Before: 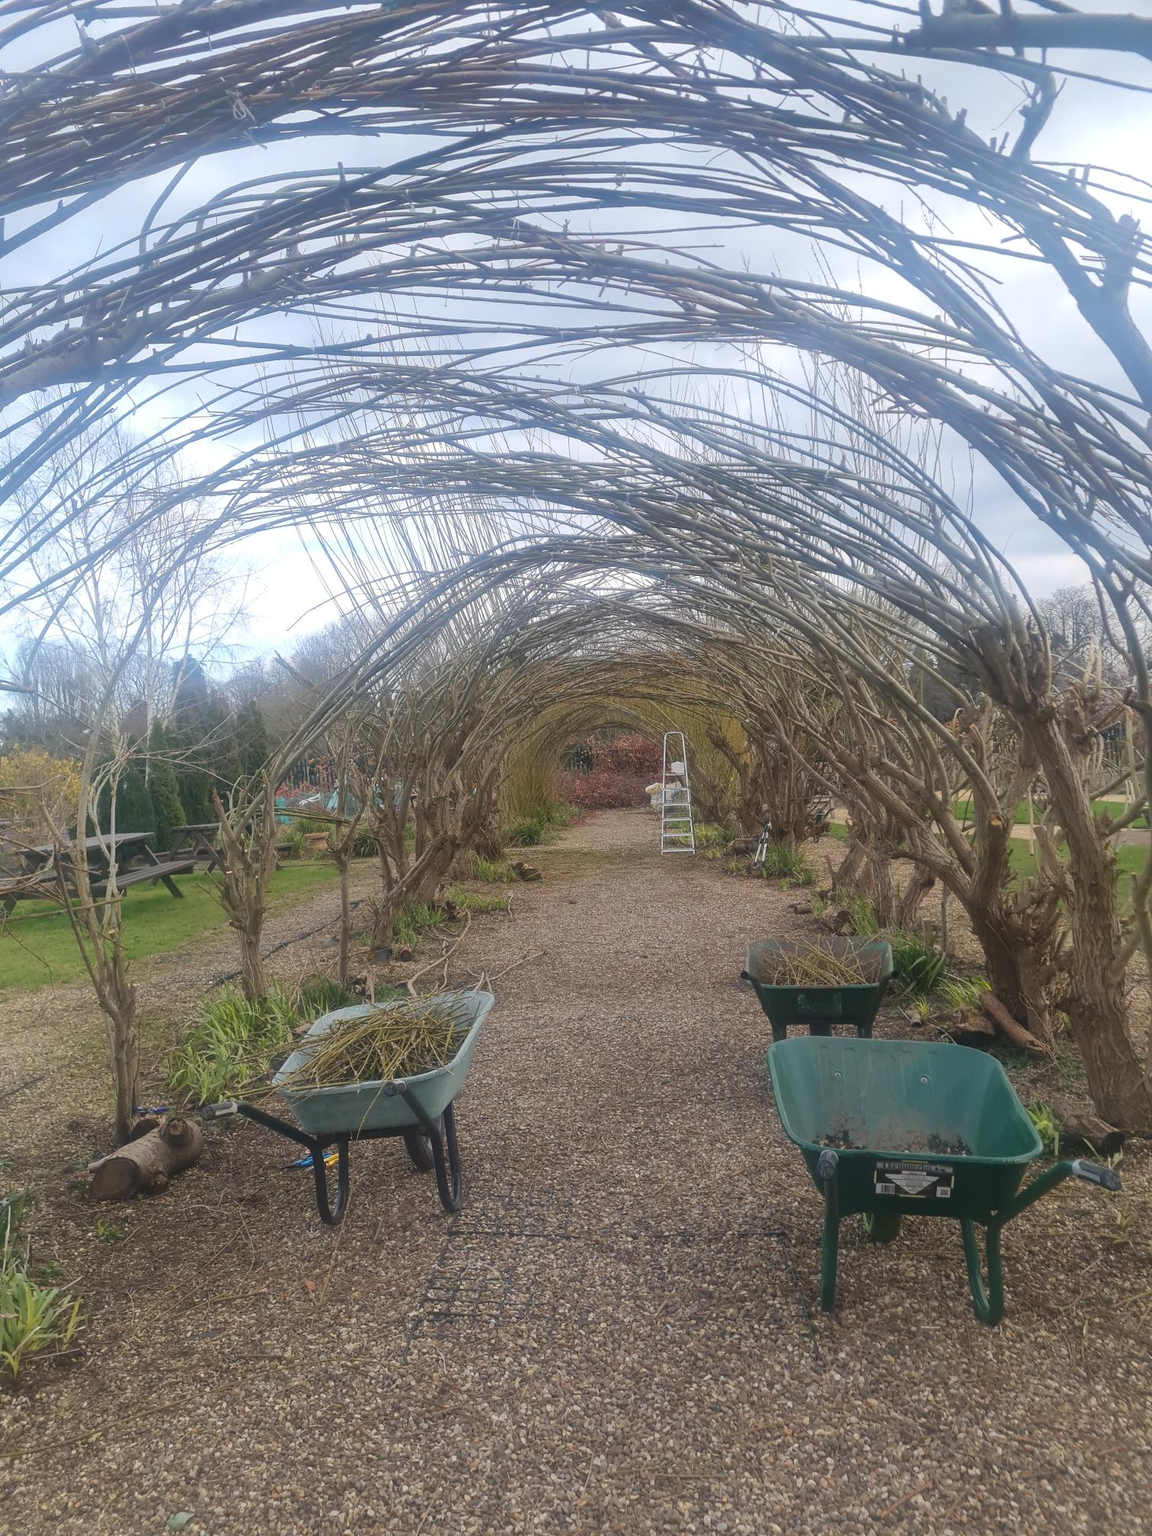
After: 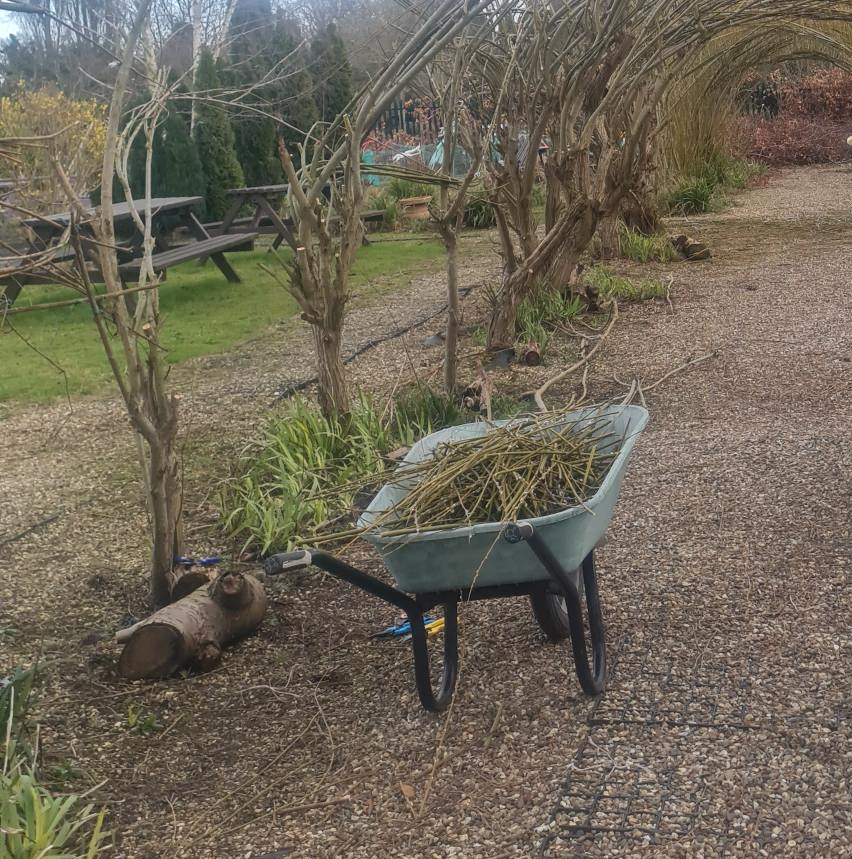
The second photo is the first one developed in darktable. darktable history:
crop: top 44.483%, right 43.593%, bottom 12.892%
shadows and highlights: shadows 20.91, highlights -82.73, soften with gaussian
local contrast: on, module defaults
